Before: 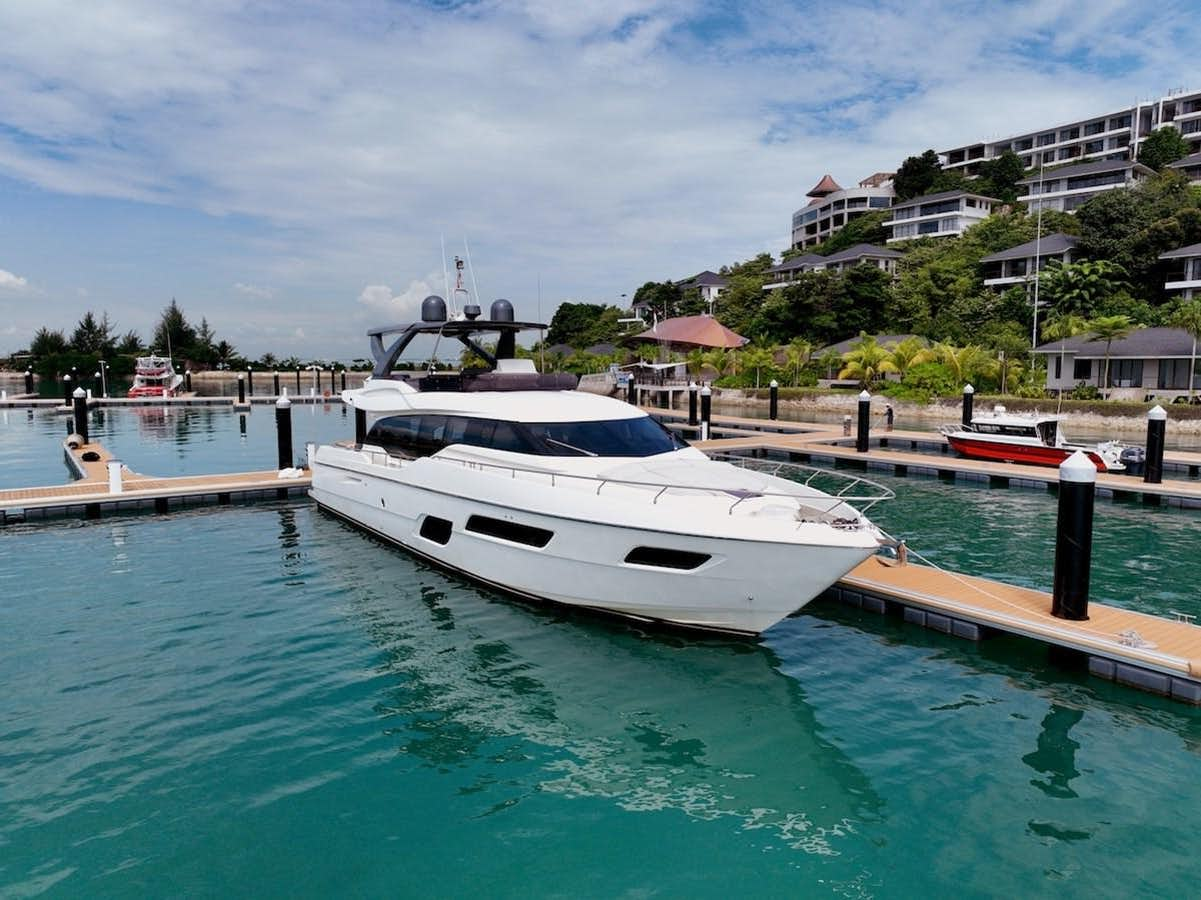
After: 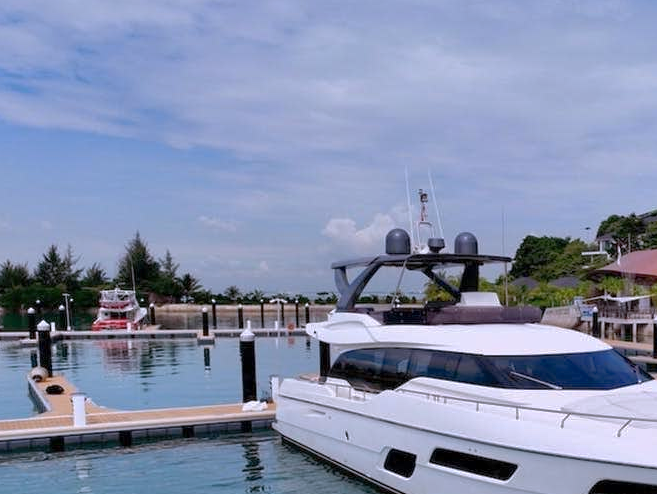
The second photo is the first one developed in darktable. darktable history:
white balance: red 1.004, blue 1.096
crop and rotate: left 3.047%, top 7.509%, right 42.236%, bottom 37.598%
shadows and highlights: on, module defaults
